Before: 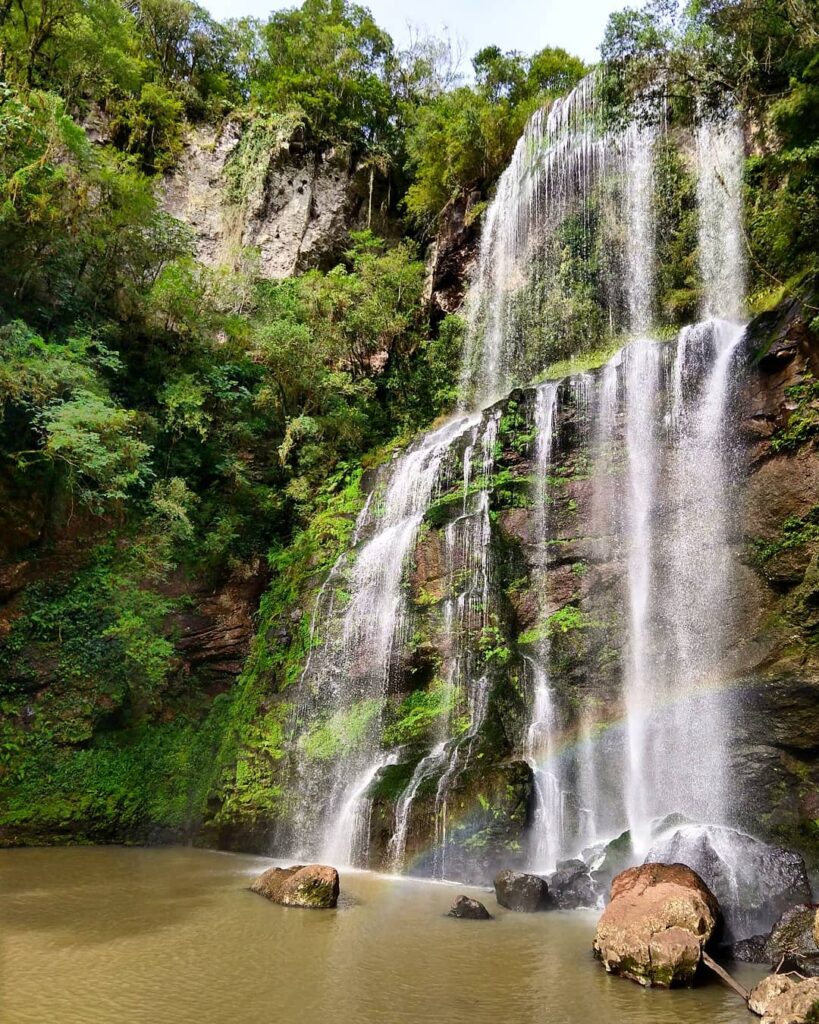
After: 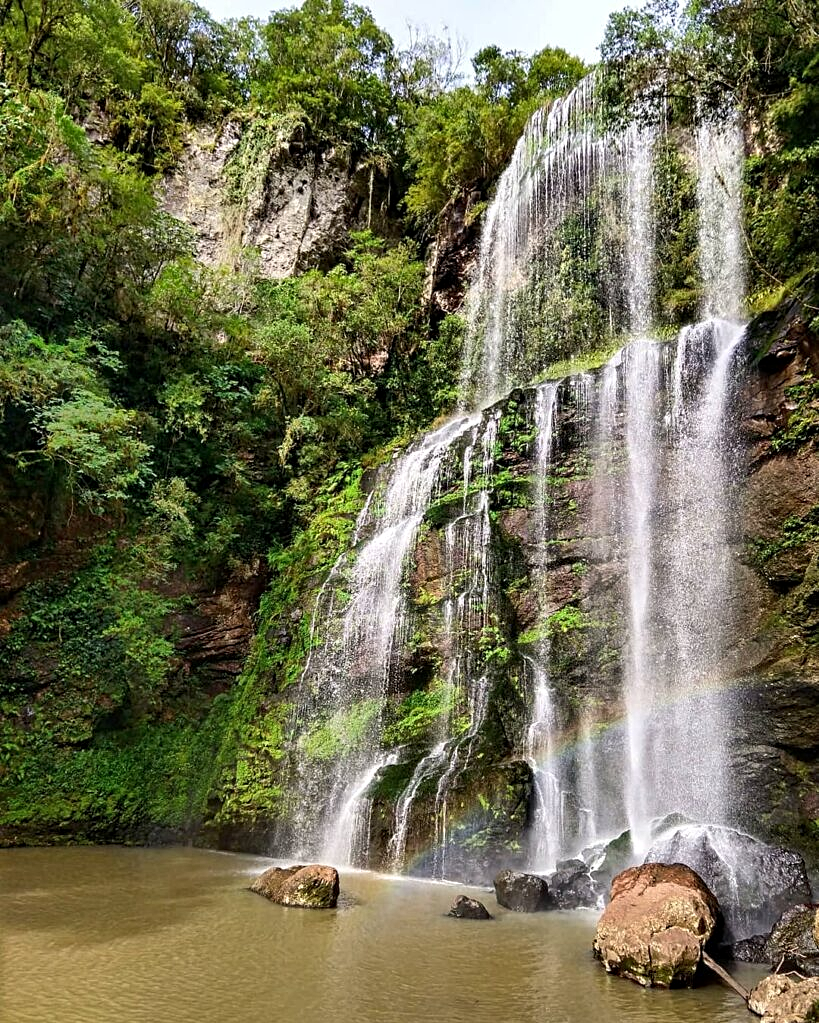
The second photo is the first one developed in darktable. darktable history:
contrast equalizer: y [[0.5, 0.5, 0.5, 0.539, 0.64, 0.611], [0.5 ×6], [0.5 ×6], [0 ×6], [0 ×6]]
crop: bottom 0.071%
